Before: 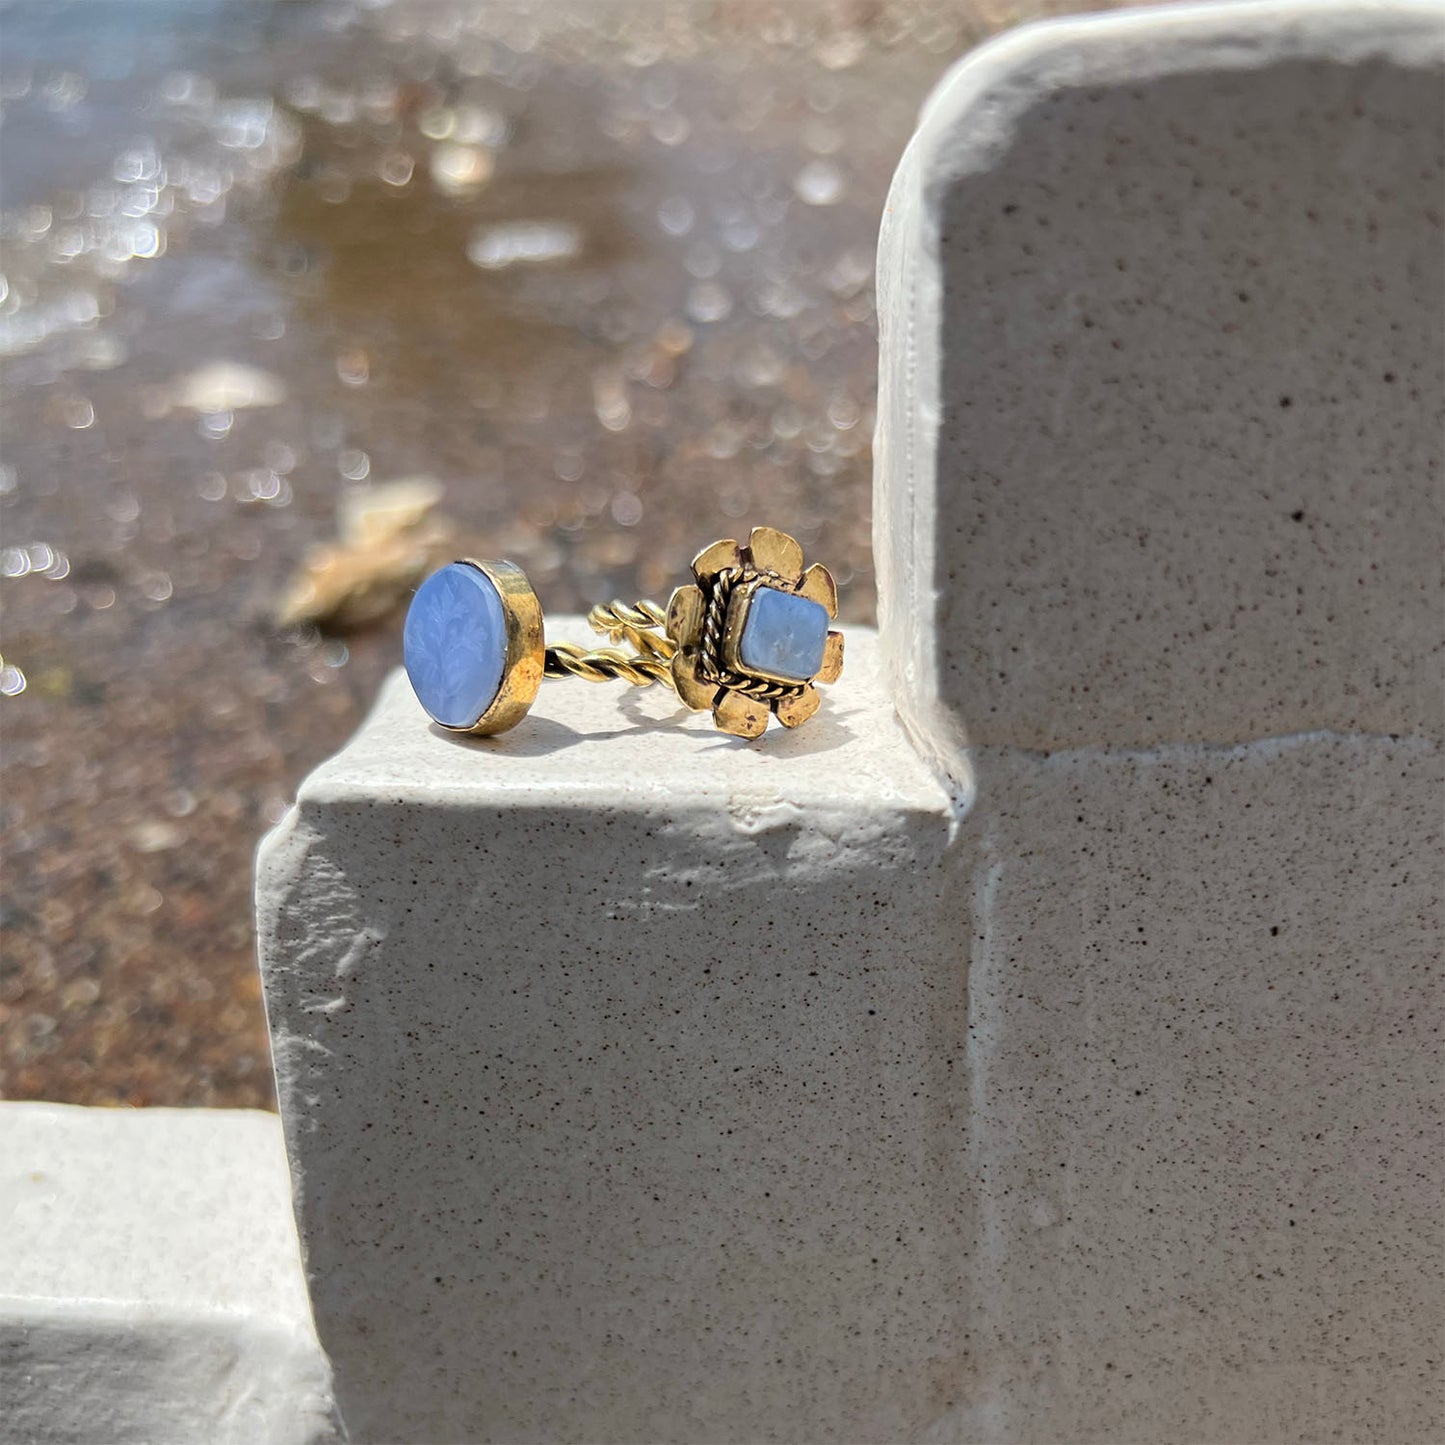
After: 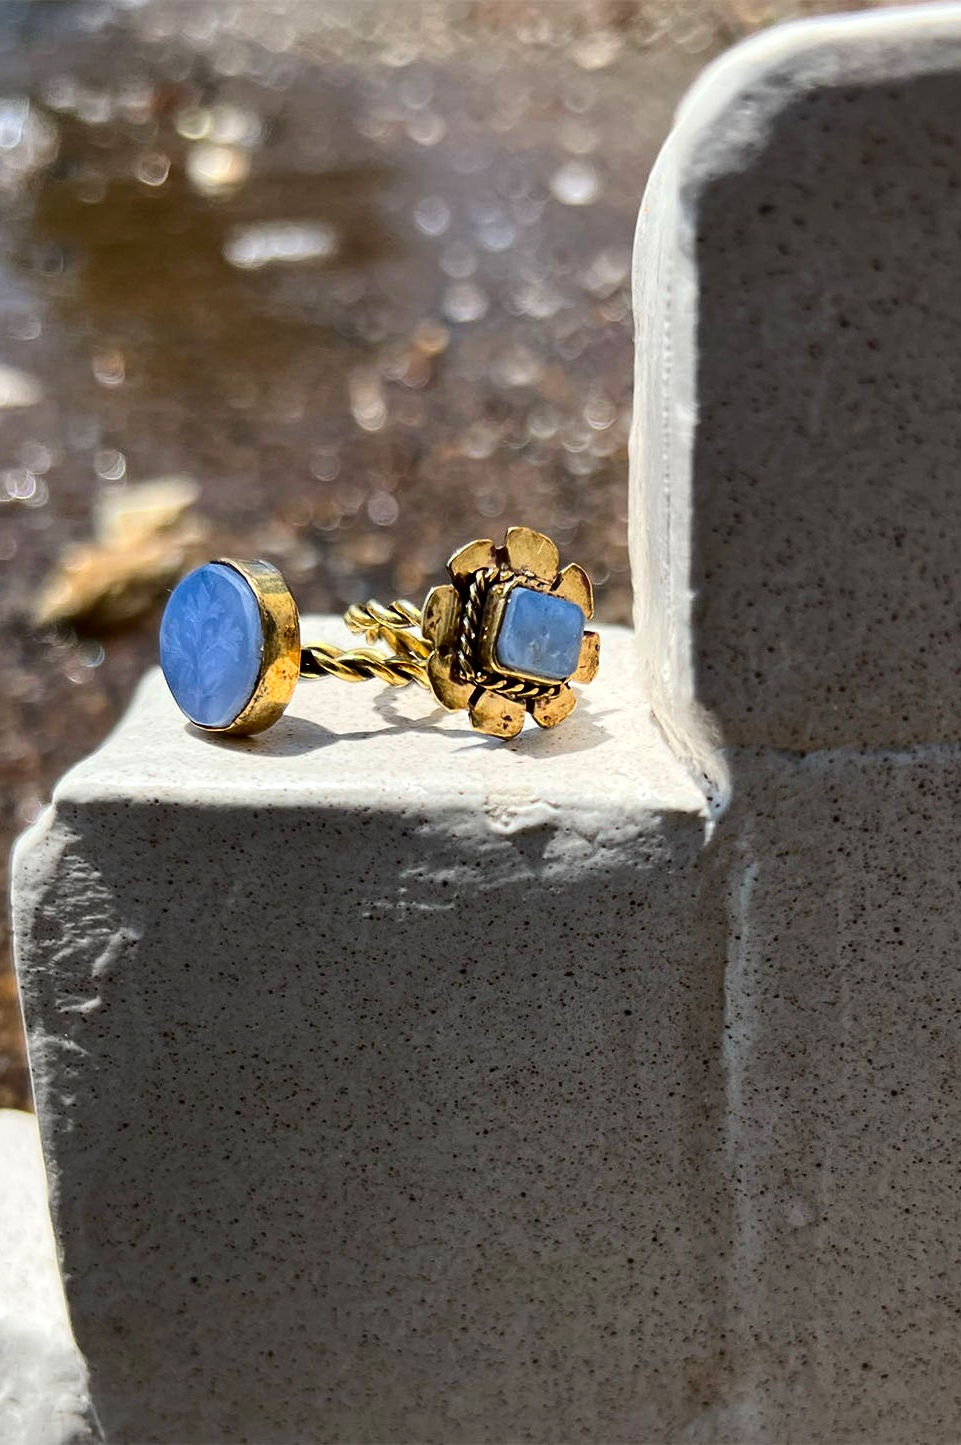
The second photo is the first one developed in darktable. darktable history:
crop: left 16.899%, right 16.556%
shadows and highlights: shadows 12, white point adjustment 1.2, soften with gaussian
contrast brightness saturation: contrast 0.22, brightness -0.19, saturation 0.24
